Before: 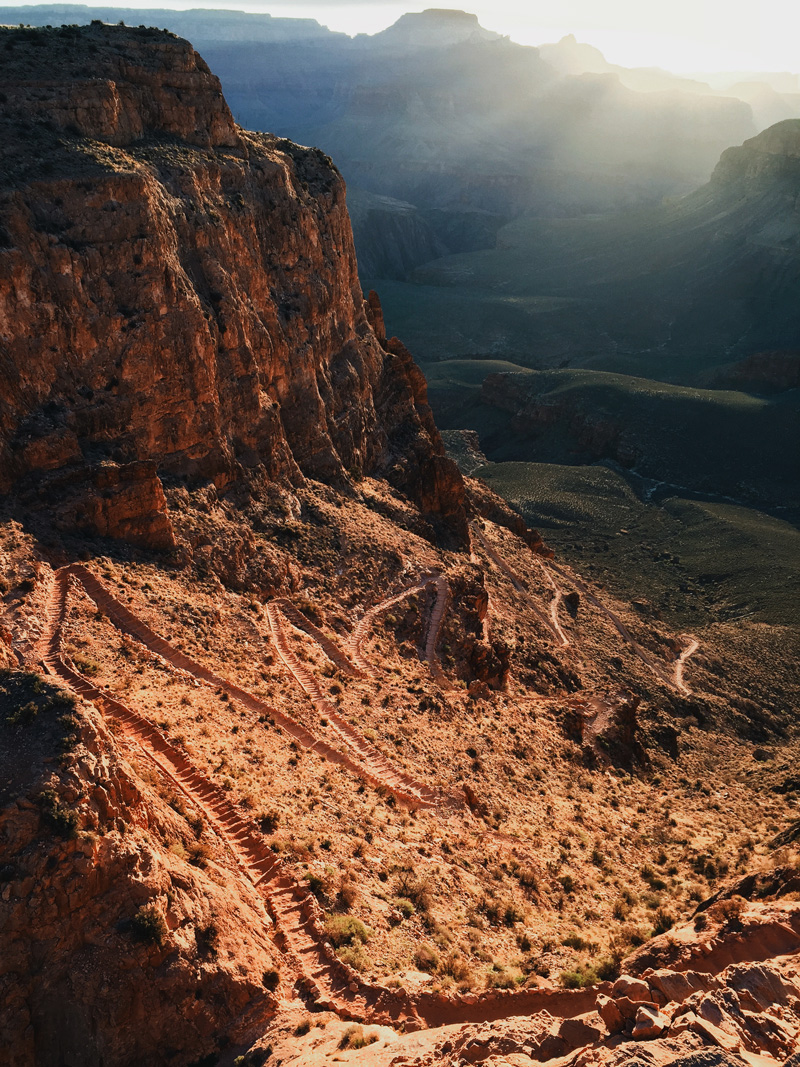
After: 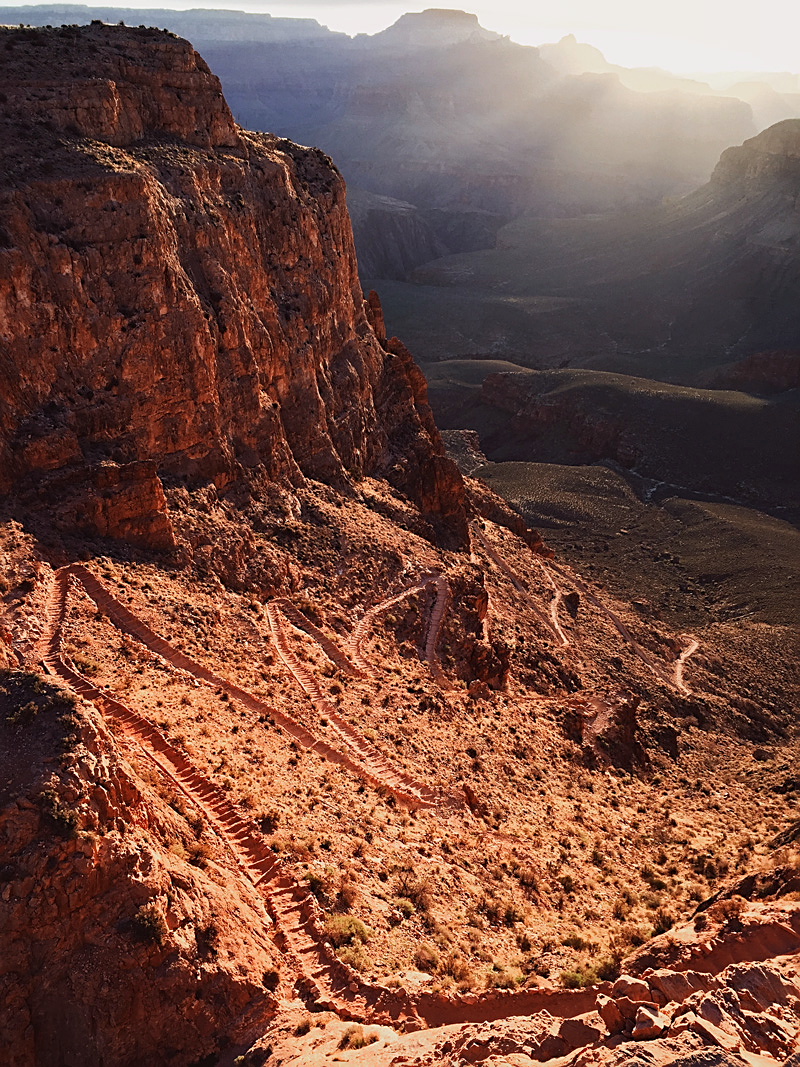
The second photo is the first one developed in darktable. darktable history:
sharpen: on, module defaults
rgb levels: mode RGB, independent channels, levels [[0, 0.474, 1], [0, 0.5, 1], [0, 0.5, 1]]
